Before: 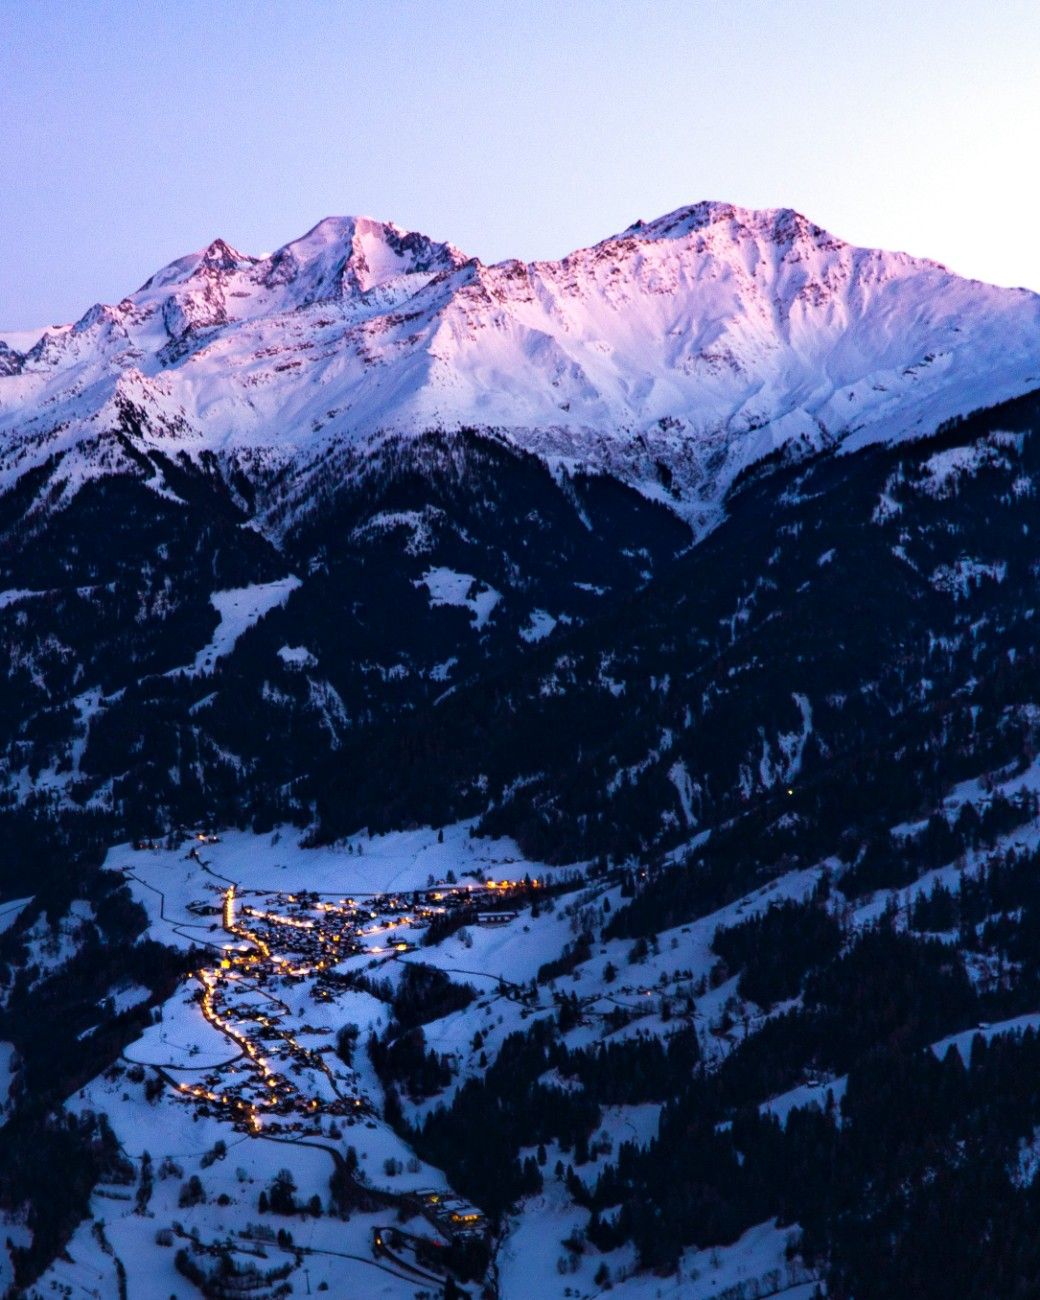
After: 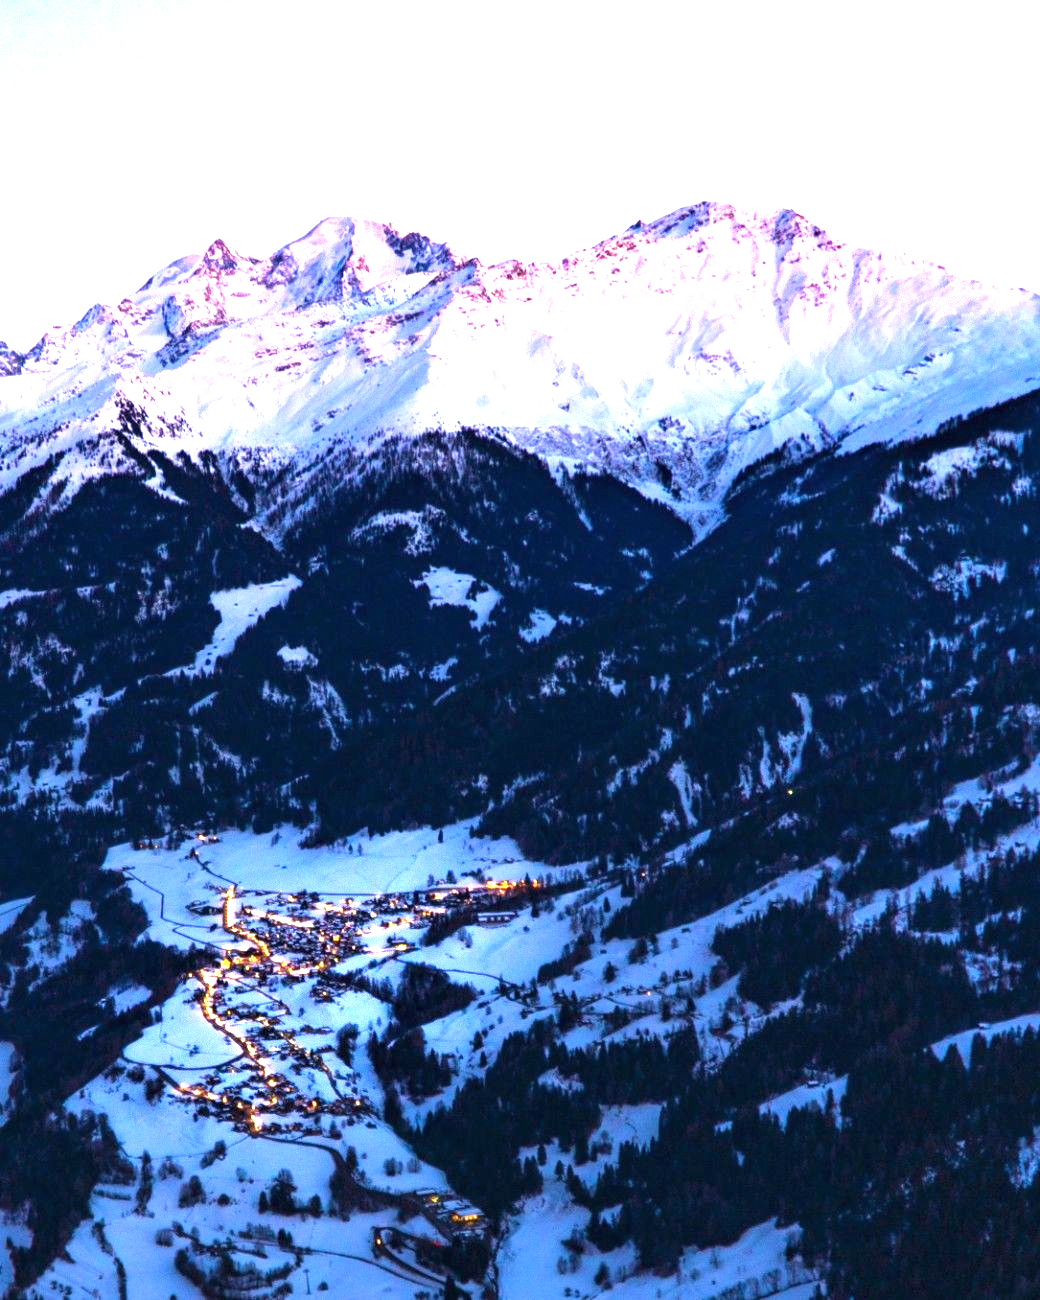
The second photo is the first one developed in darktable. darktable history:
exposure: black level correction 0, exposure 1.537 EV, compensate highlight preservation false
